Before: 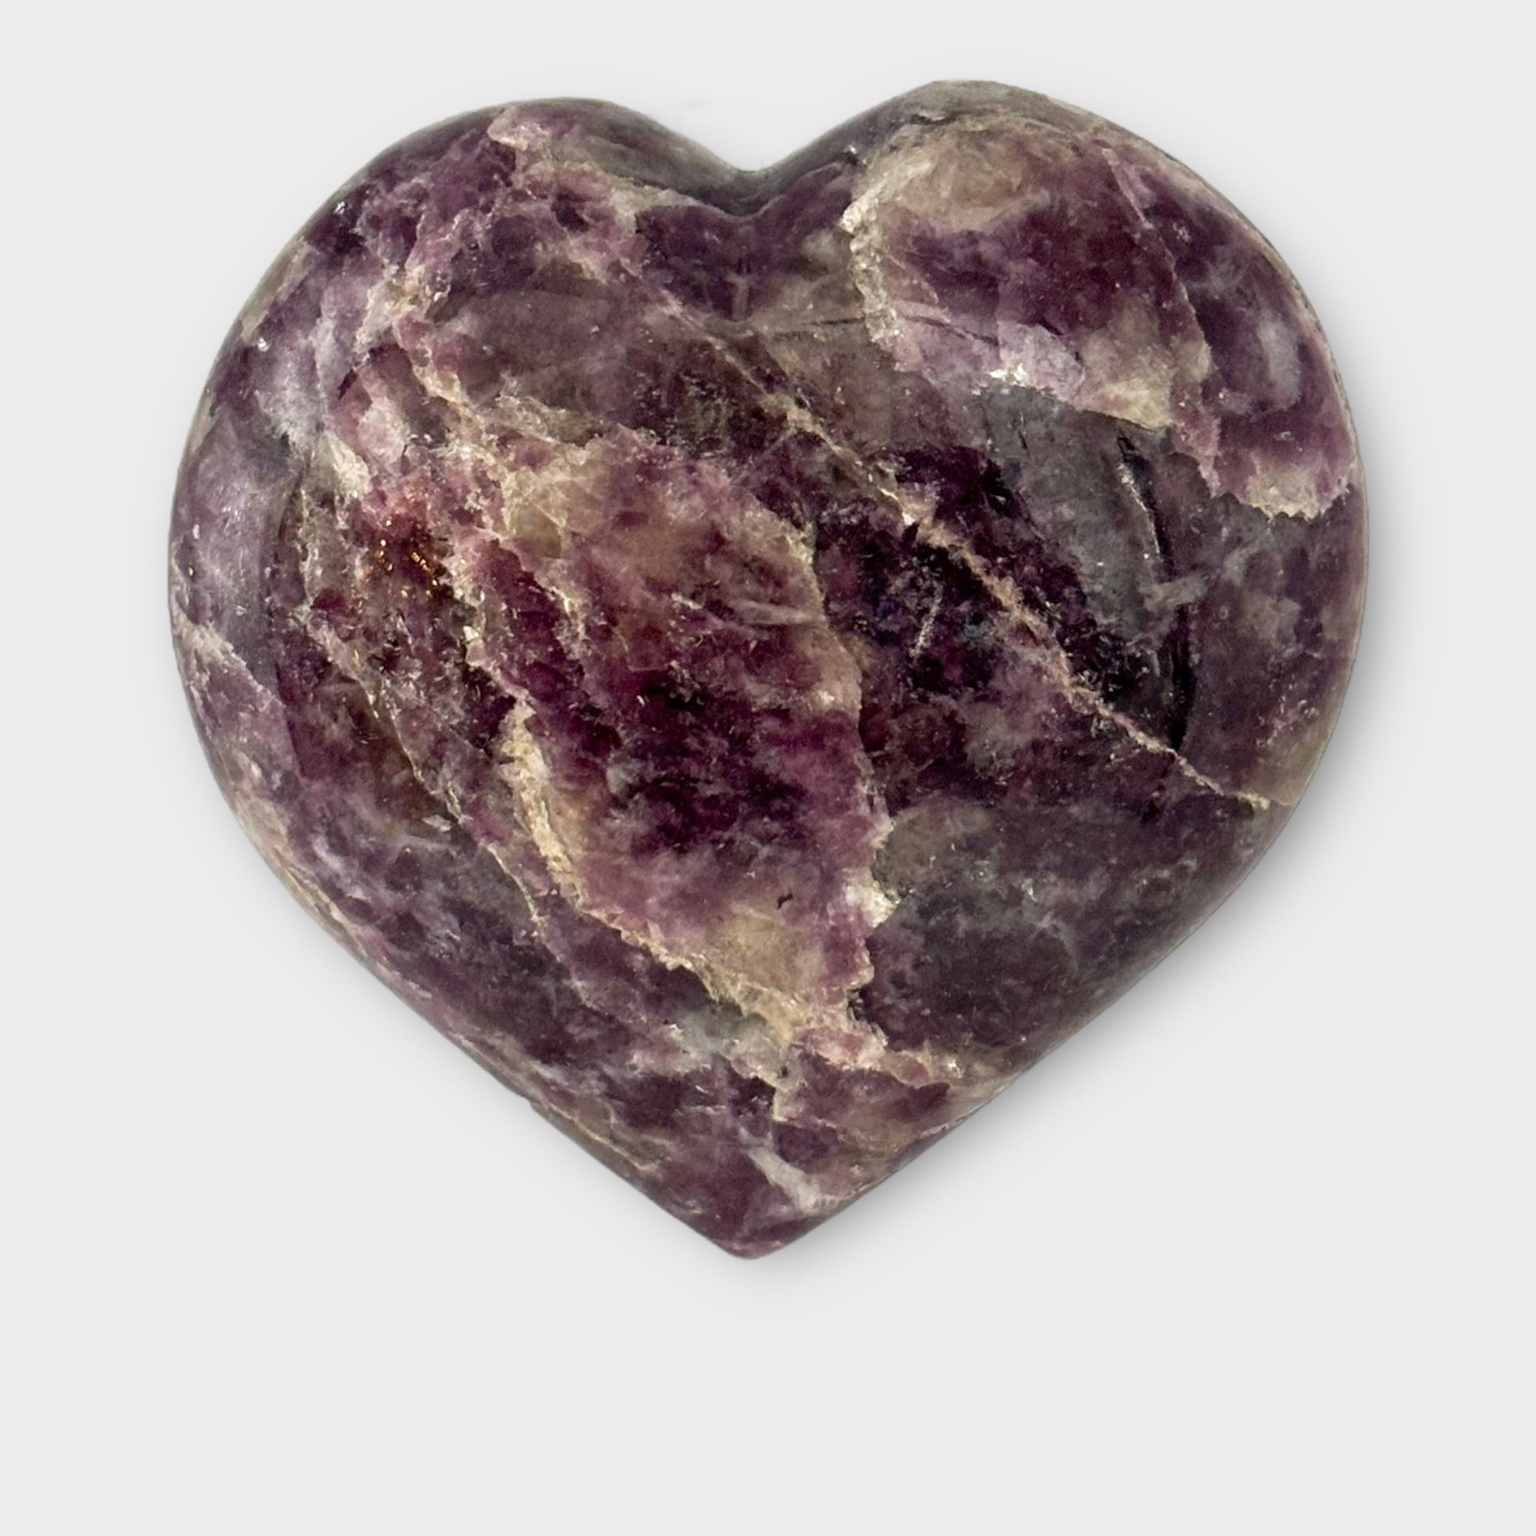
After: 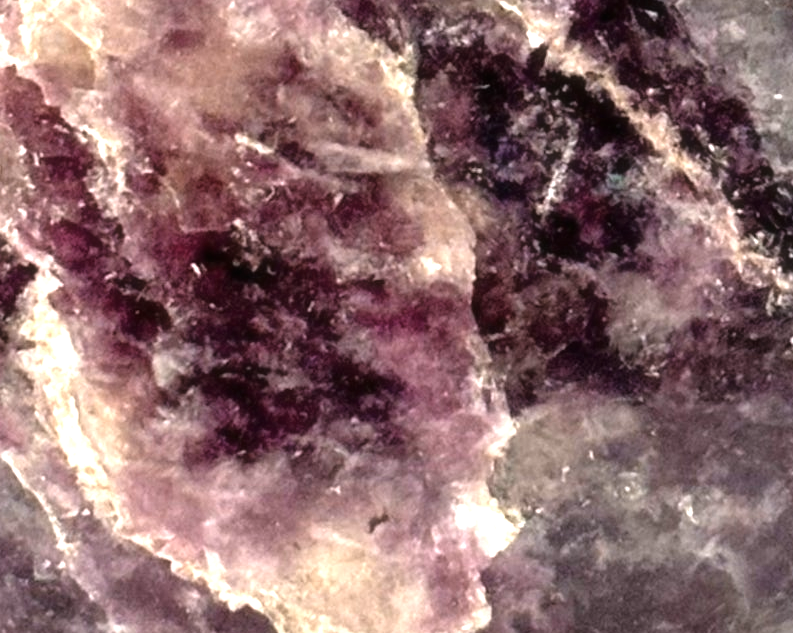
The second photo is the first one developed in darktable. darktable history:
exposure: black level correction 0, exposure 0.693 EV, compensate highlight preservation false
haze removal: strength -0.1, compatibility mode true, adaptive false
crop: left 31.678%, top 31.774%, right 27.526%, bottom 35.683%
tone equalizer: -8 EV -0.71 EV, -7 EV -0.732 EV, -6 EV -0.572 EV, -5 EV -0.396 EV, -3 EV 0.399 EV, -2 EV 0.6 EV, -1 EV 0.692 EV, +0 EV 0.732 EV
color zones: curves: ch1 [(0, 0.455) (0.063, 0.455) (0.286, 0.495) (0.429, 0.5) (0.571, 0.5) (0.714, 0.5) (0.857, 0.5) (1, 0.455)]; ch2 [(0, 0.532) (0.063, 0.521) (0.233, 0.447) (0.429, 0.489) (0.571, 0.5) (0.714, 0.5) (0.857, 0.5) (1, 0.532)]
